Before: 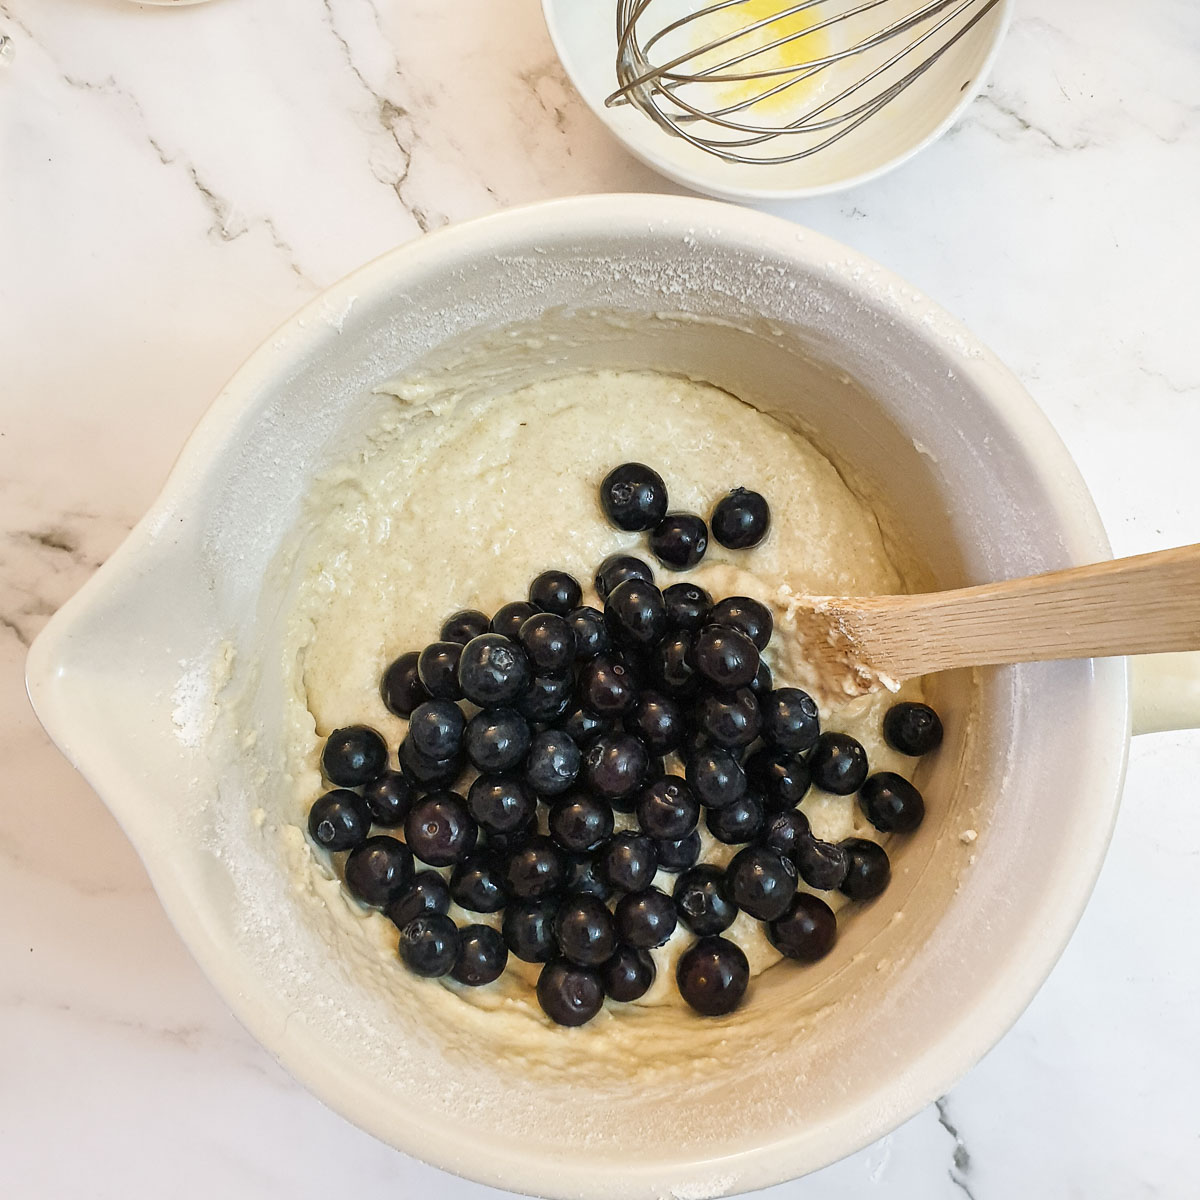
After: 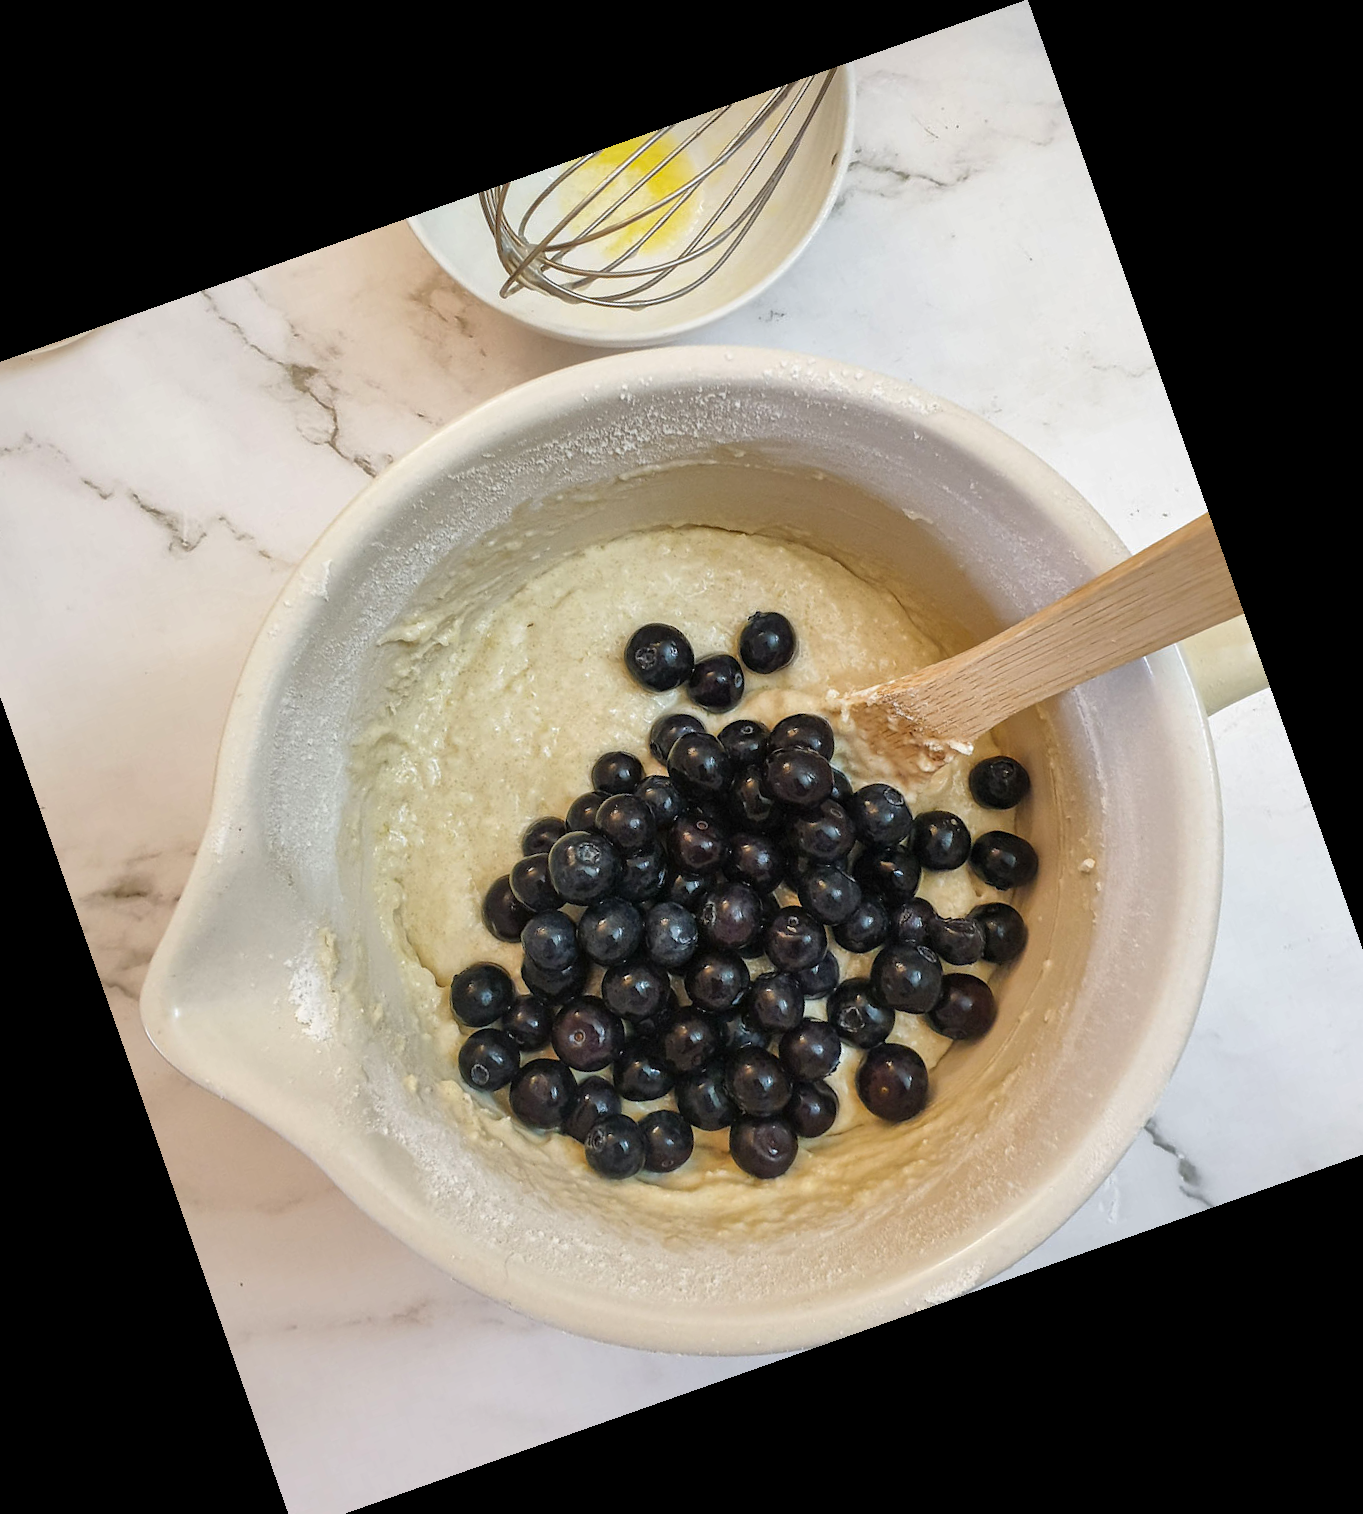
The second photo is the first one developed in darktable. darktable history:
shadows and highlights: shadows 30
crop and rotate: angle 19.43°, left 6.812%, right 4.125%, bottom 1.087%
